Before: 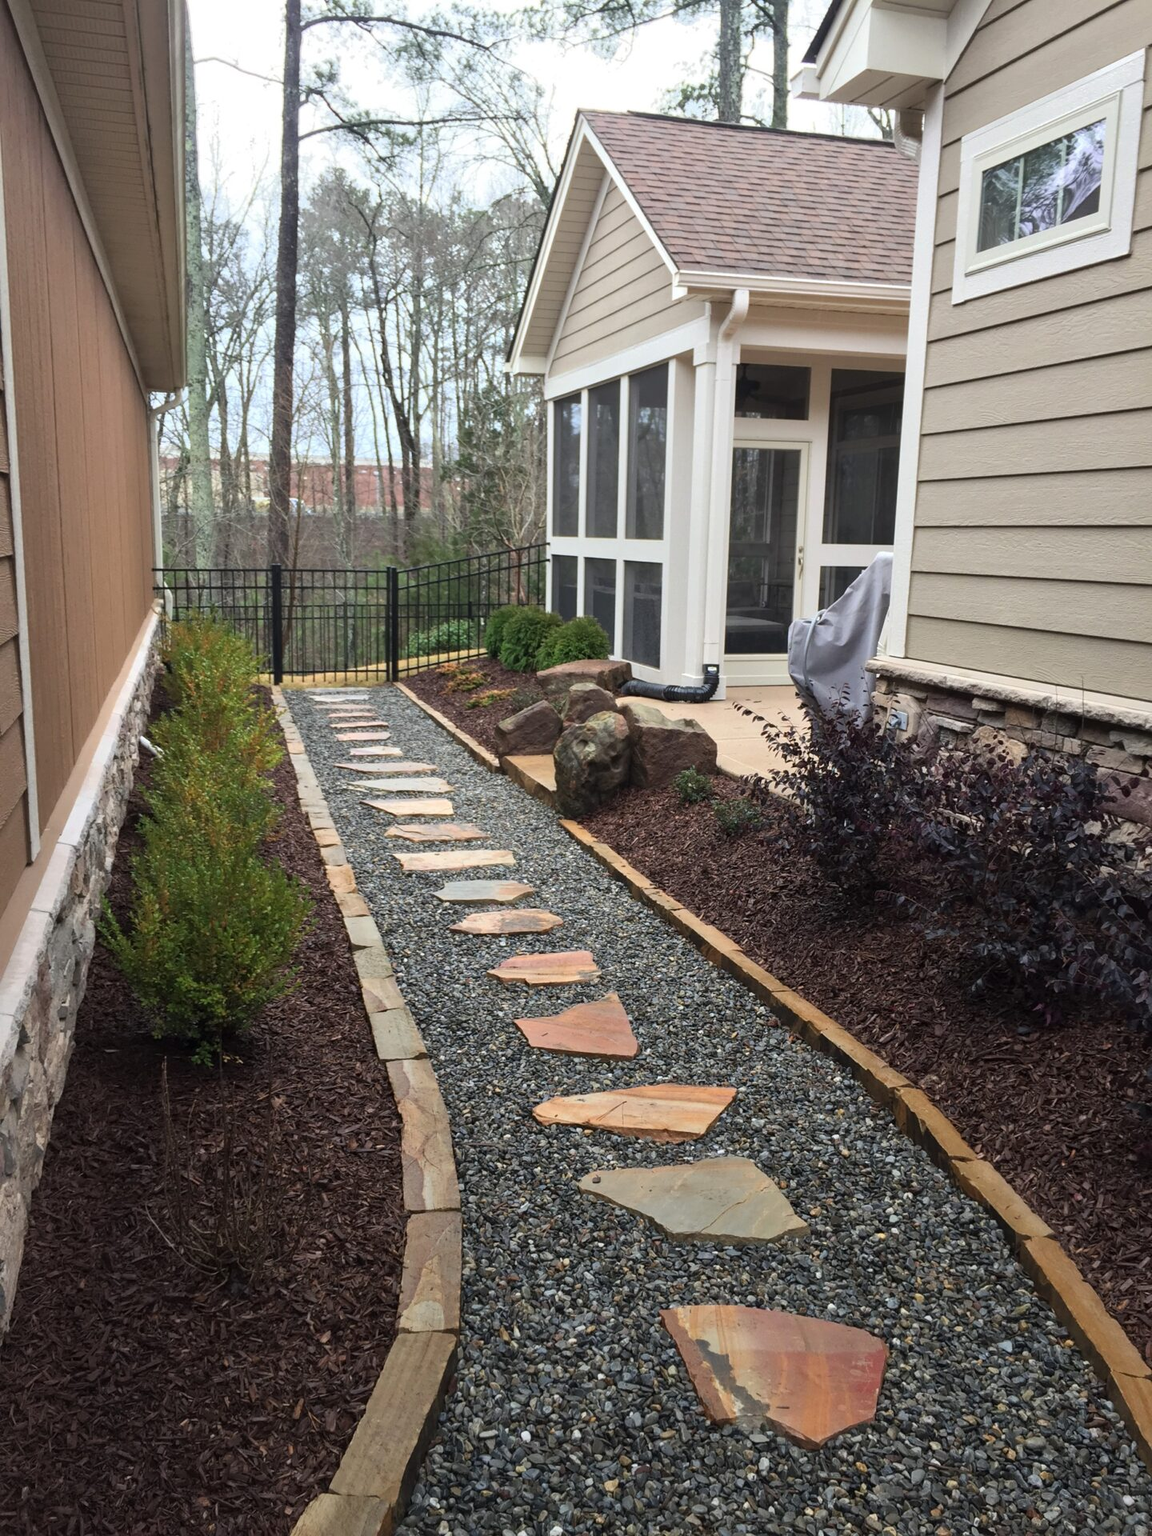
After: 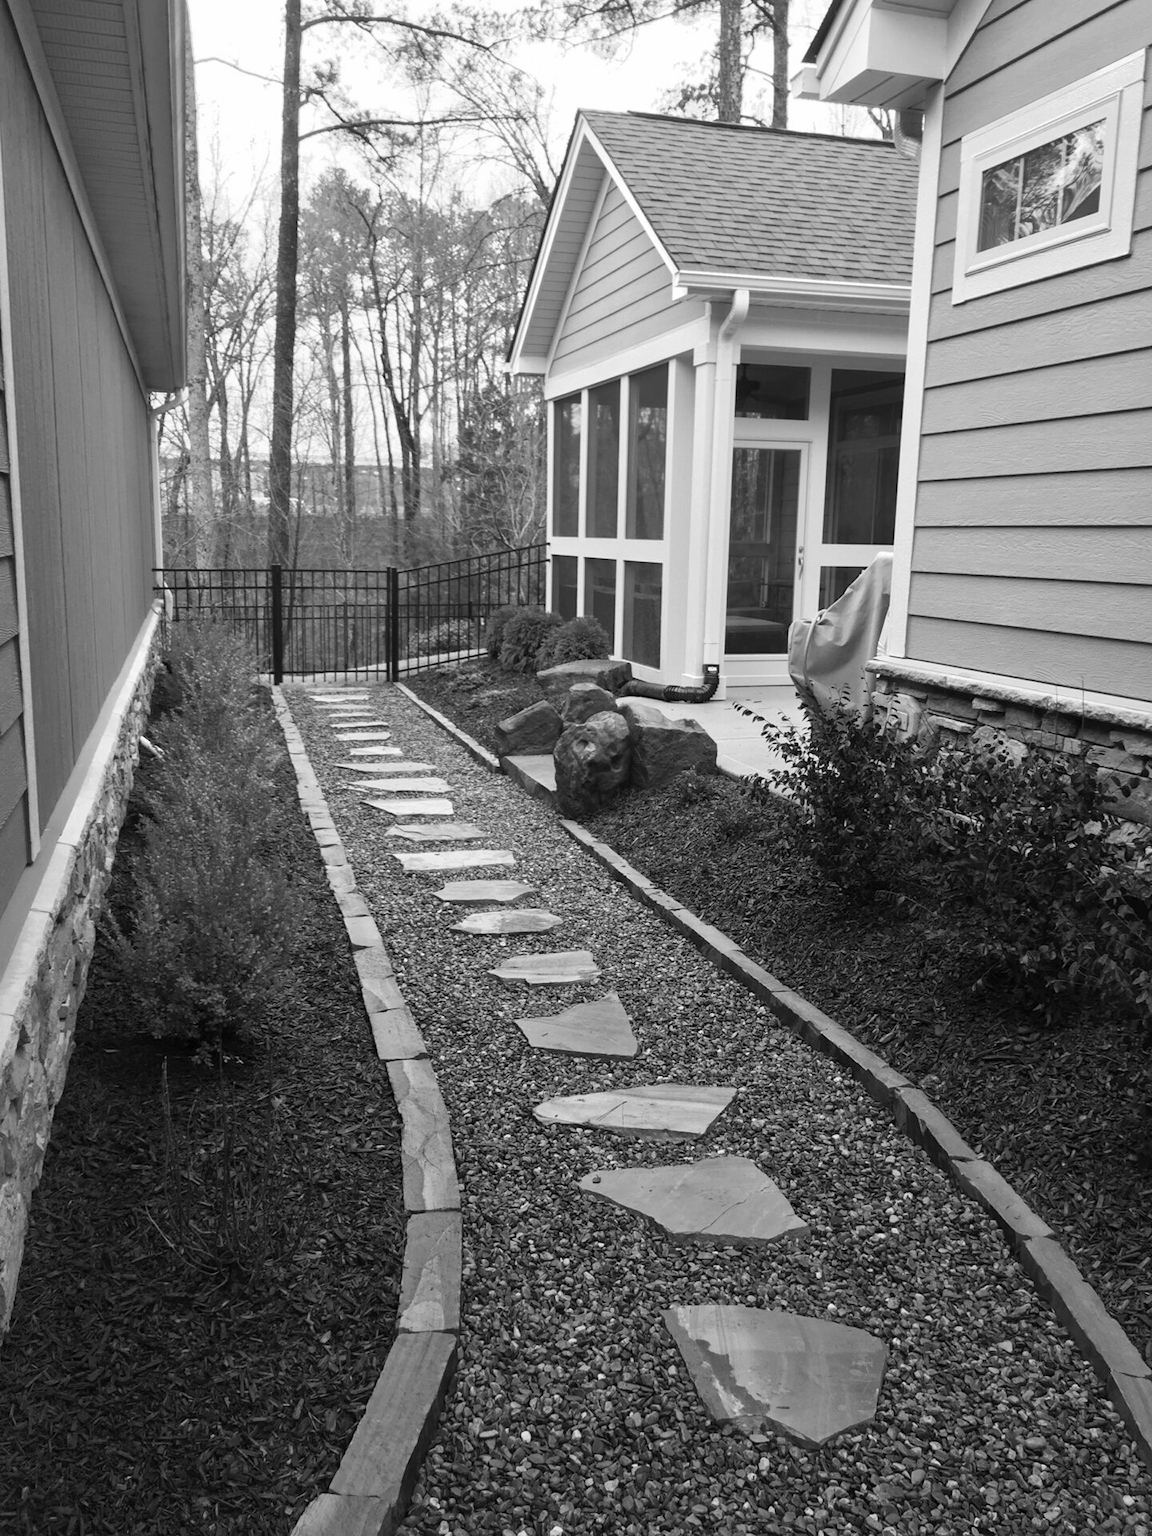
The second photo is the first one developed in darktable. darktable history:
monochrome: on, module defaults
white balance: red 0.986, blue 1.01
tone equalizer: on, module defaults
